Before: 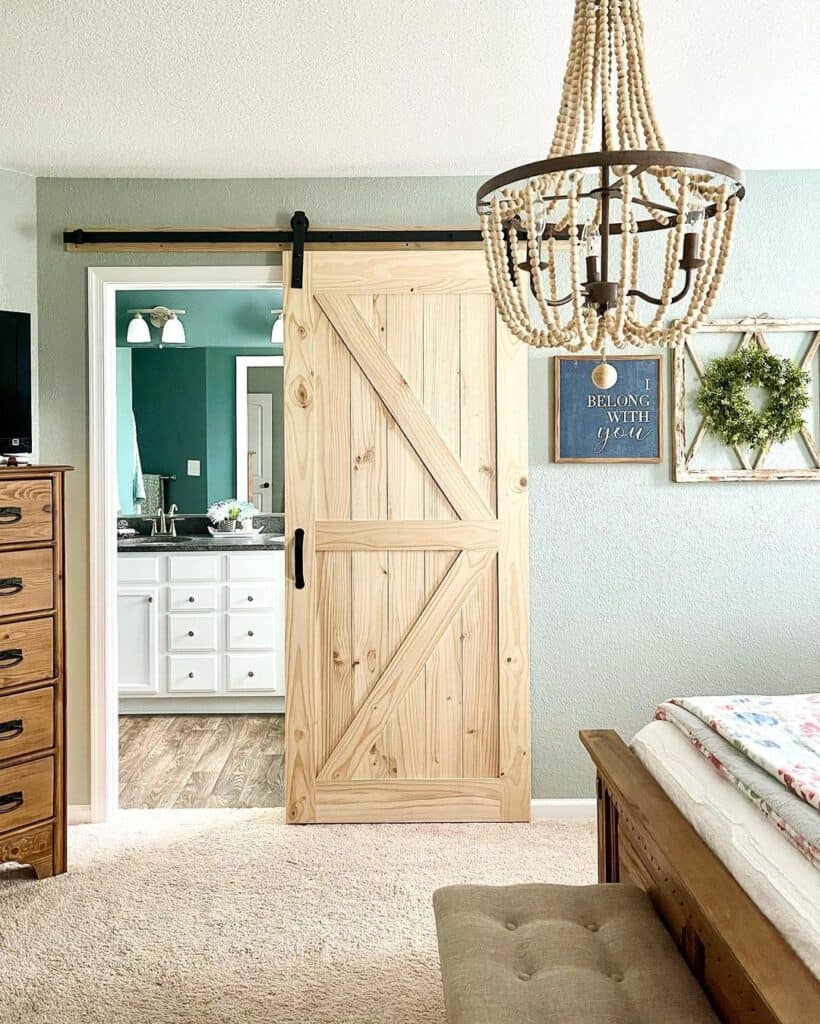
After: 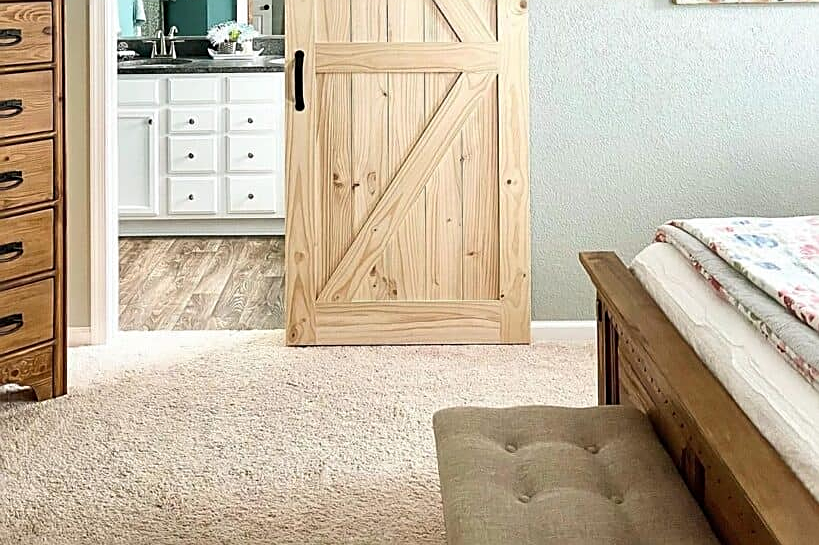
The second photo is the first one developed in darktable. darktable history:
sharpen: on, module defaults
crop and rotate: top 46.692%, right 0.001%
